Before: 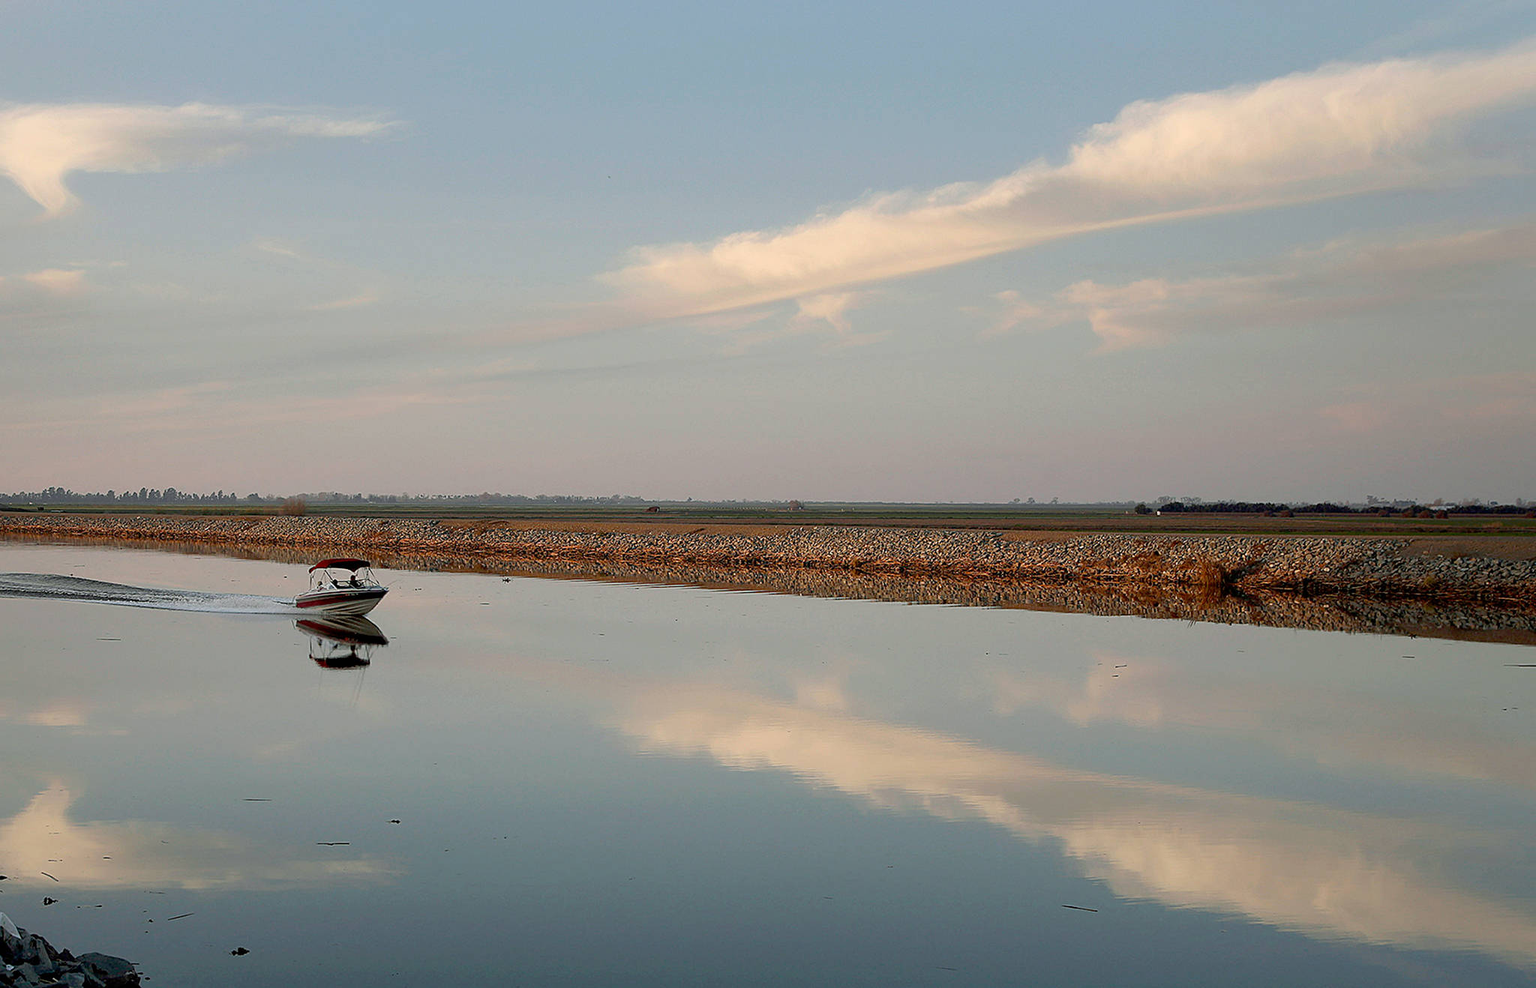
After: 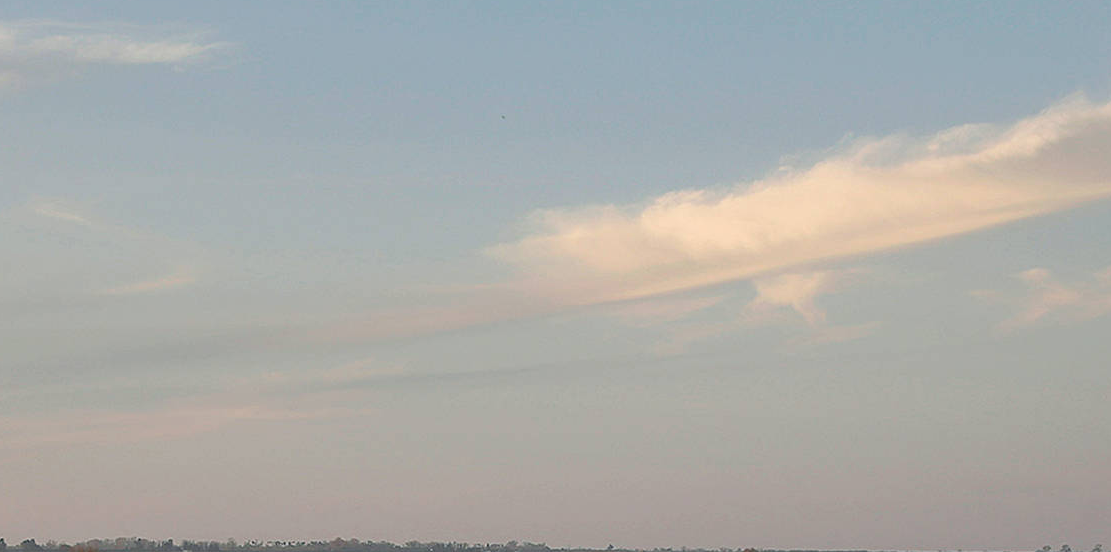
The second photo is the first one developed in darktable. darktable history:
crop: left 15.111%, top 9.061%, right 30.612%, bottom 49.004%
